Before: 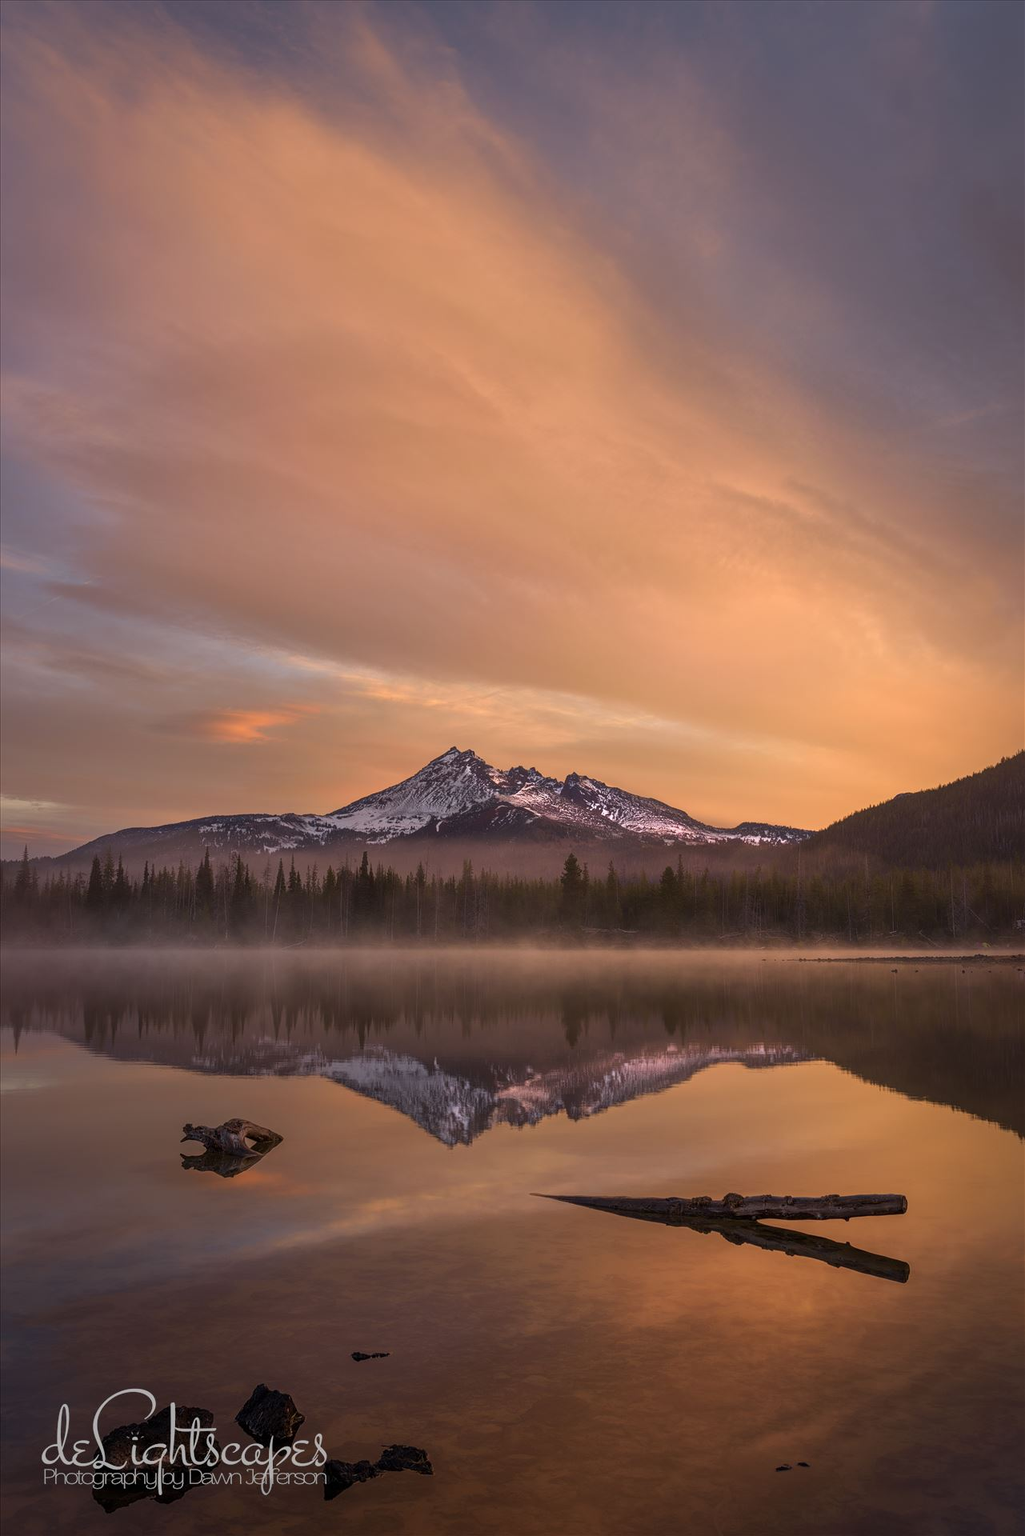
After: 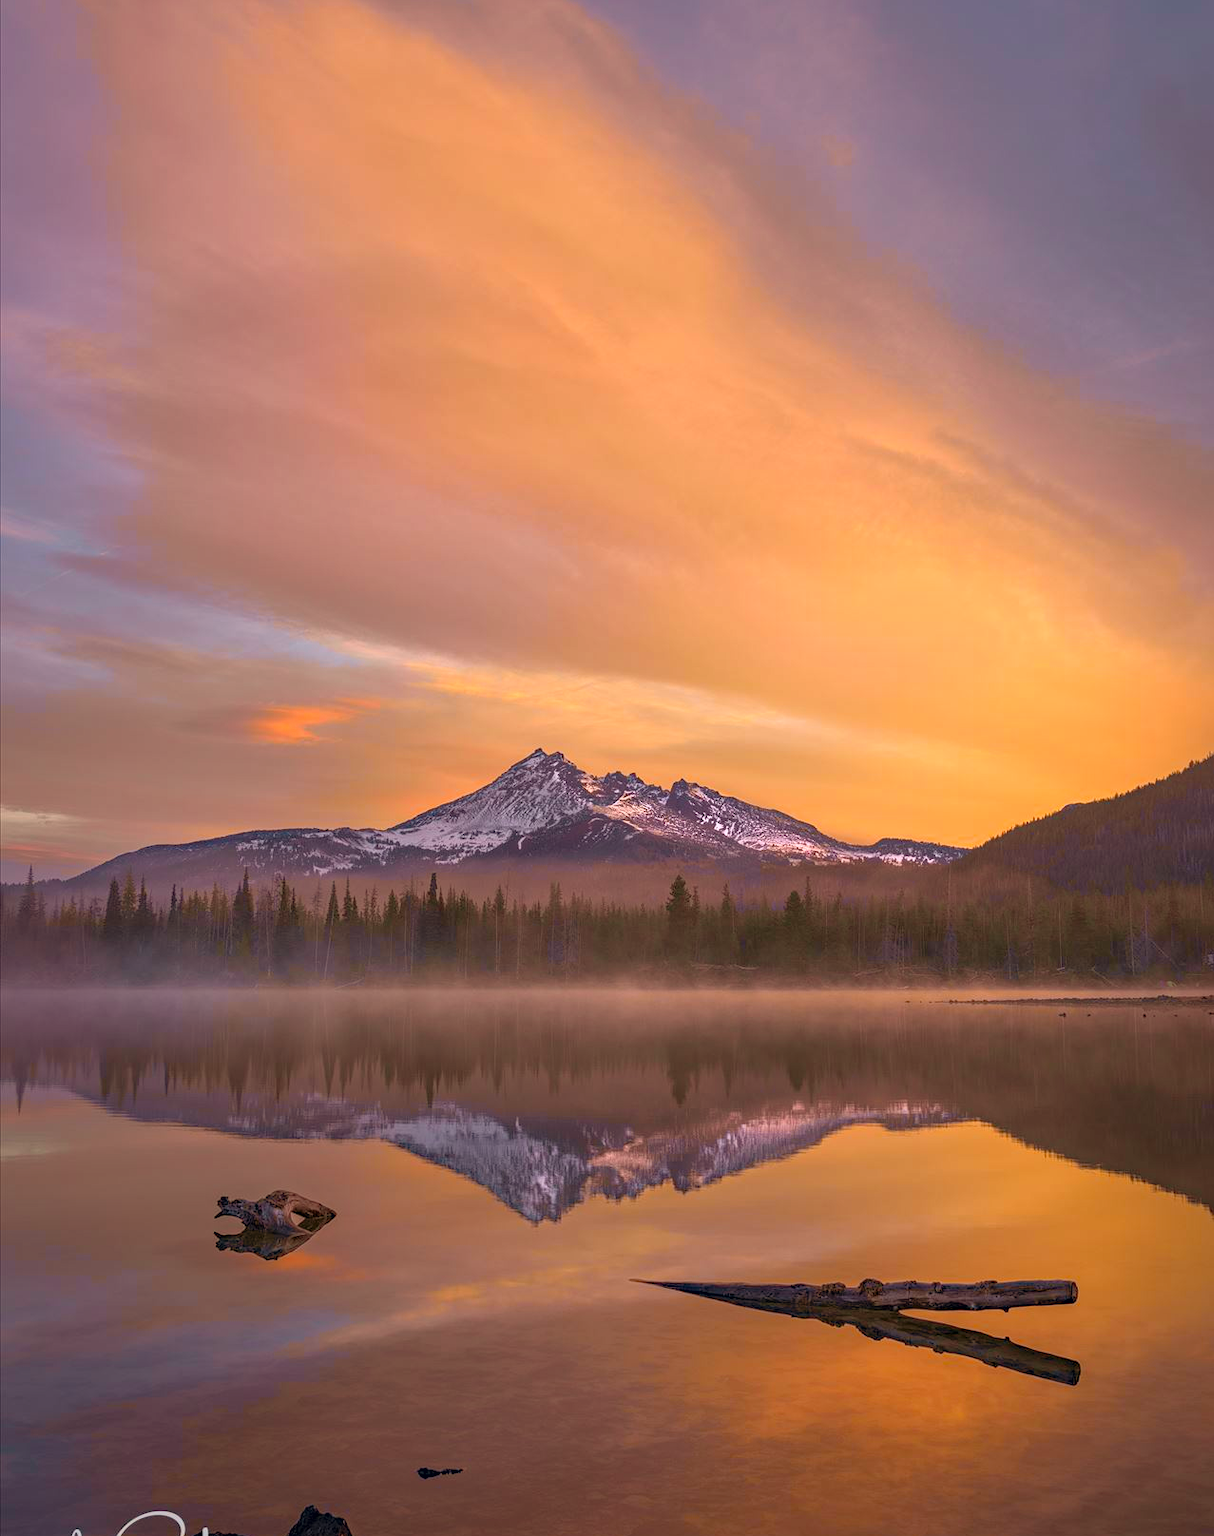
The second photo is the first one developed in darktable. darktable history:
crop: top 7.625%, bottom 8.027%
tone curve: curves: ch0 [(0, 0) (0.15, 0.17) (0.452, 0.437) (0.611, 0.588) (0.751, 0.749) (1, 1)]; ch1 [(0, 0) (0.325, 0.327) (0.412, 0.45) (0.453, 0.484) (0.5, 0.501) (0.541, 0.55) (0.617, 0.612) (0.695, 0.697) (1, 1)]; ch2 [(0, 0) (0.386, 0.397) (0.452, 0.459) (0.505, 0.498) (0.524, 0.547) (0.574, 0.566) (0.633, 0.641) (1, 1)], color space Lab, independent channels, preserve colors none
contrast brightness saturation: contrast 0.07, brightness 0.18, saturation 0.4
haze removal: compatibility mode true, adaptive false
